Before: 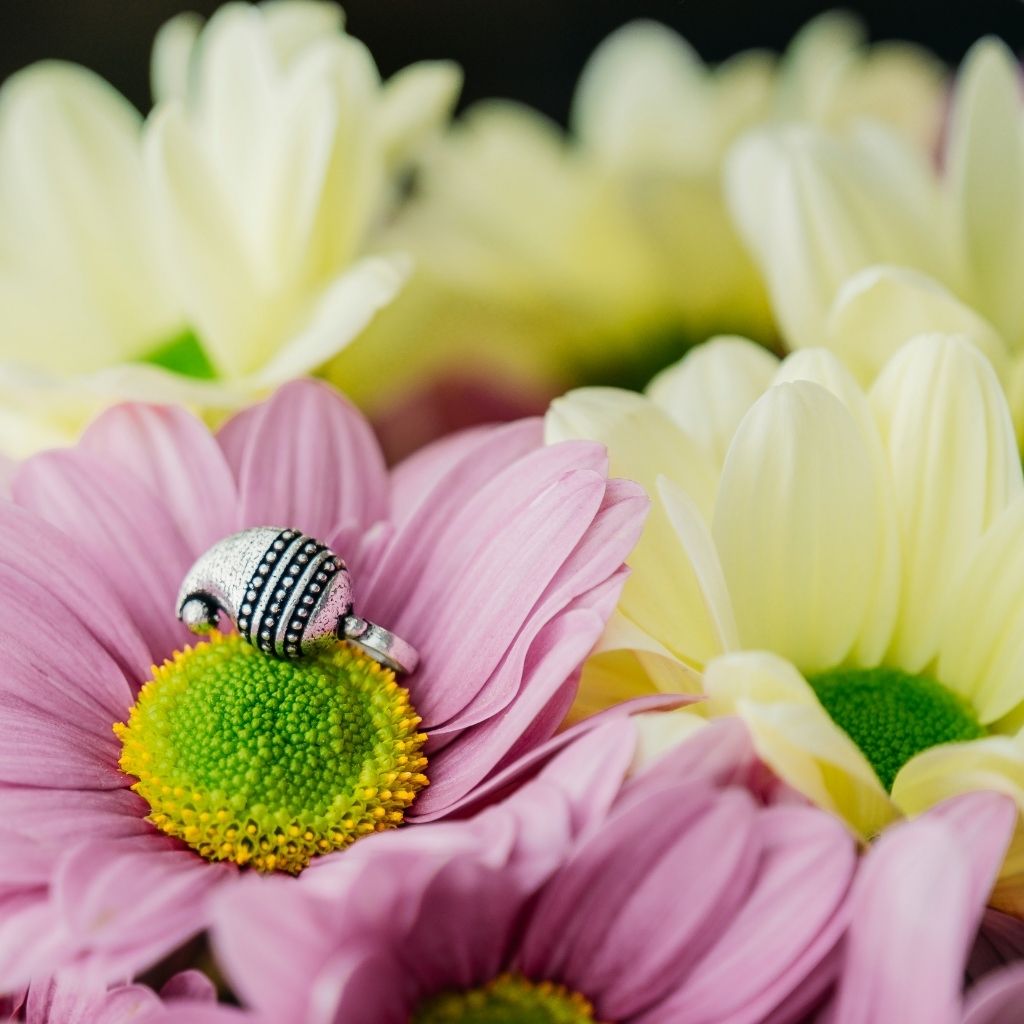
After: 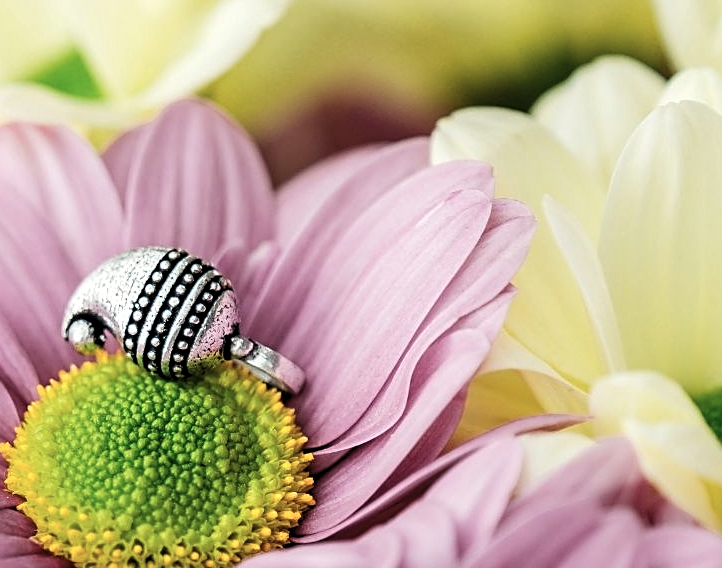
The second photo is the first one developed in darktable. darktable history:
crop: left 11.145%, top 27.396%, right 18.315%, bottom 17.038%
sharpen: amount 0.498
levels: levels [0.062, 0.494, 0.925]
color correction: highlights b* -0.015, saturation 0.806
